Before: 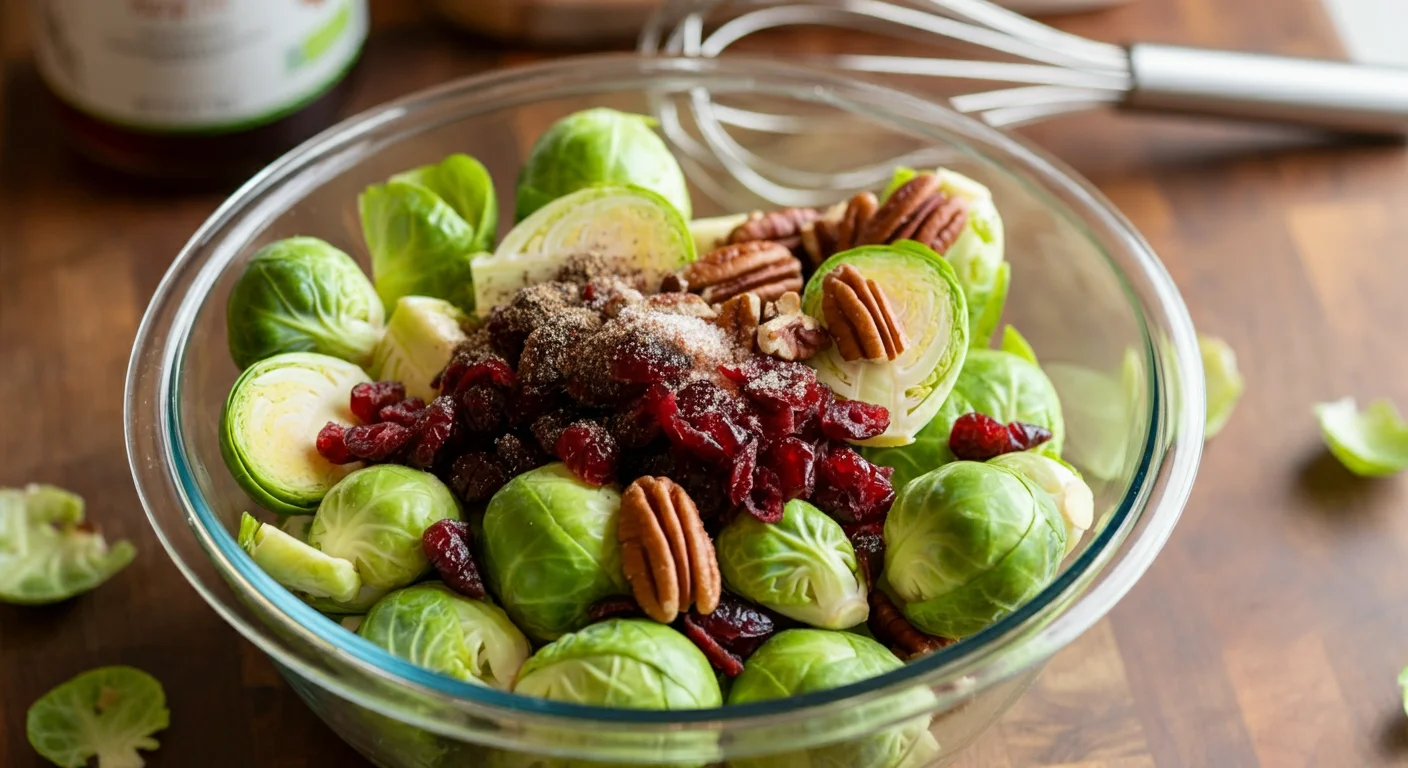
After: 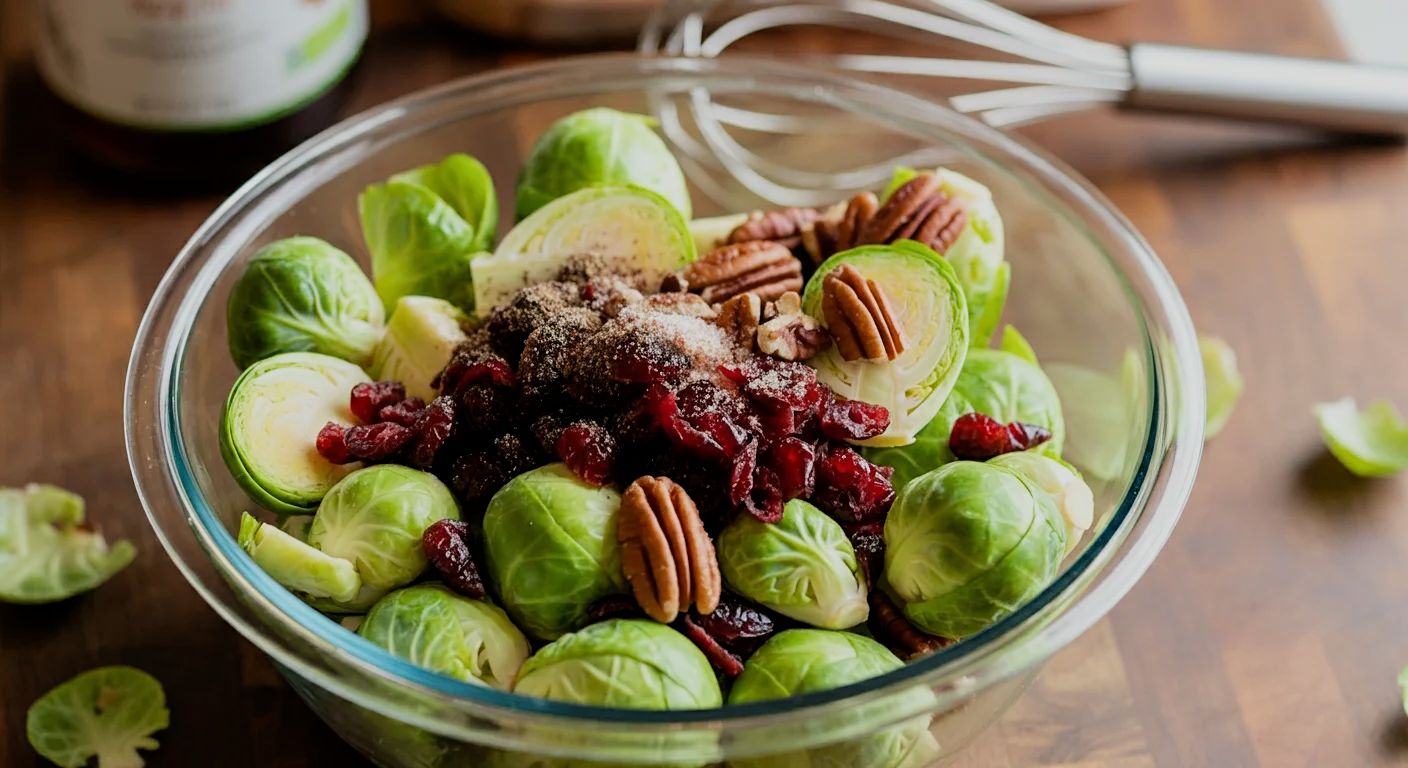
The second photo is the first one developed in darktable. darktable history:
filmic rgb: white relative exposure 3.9 EV, hardness 4.26
sharpen: amount 0.2
